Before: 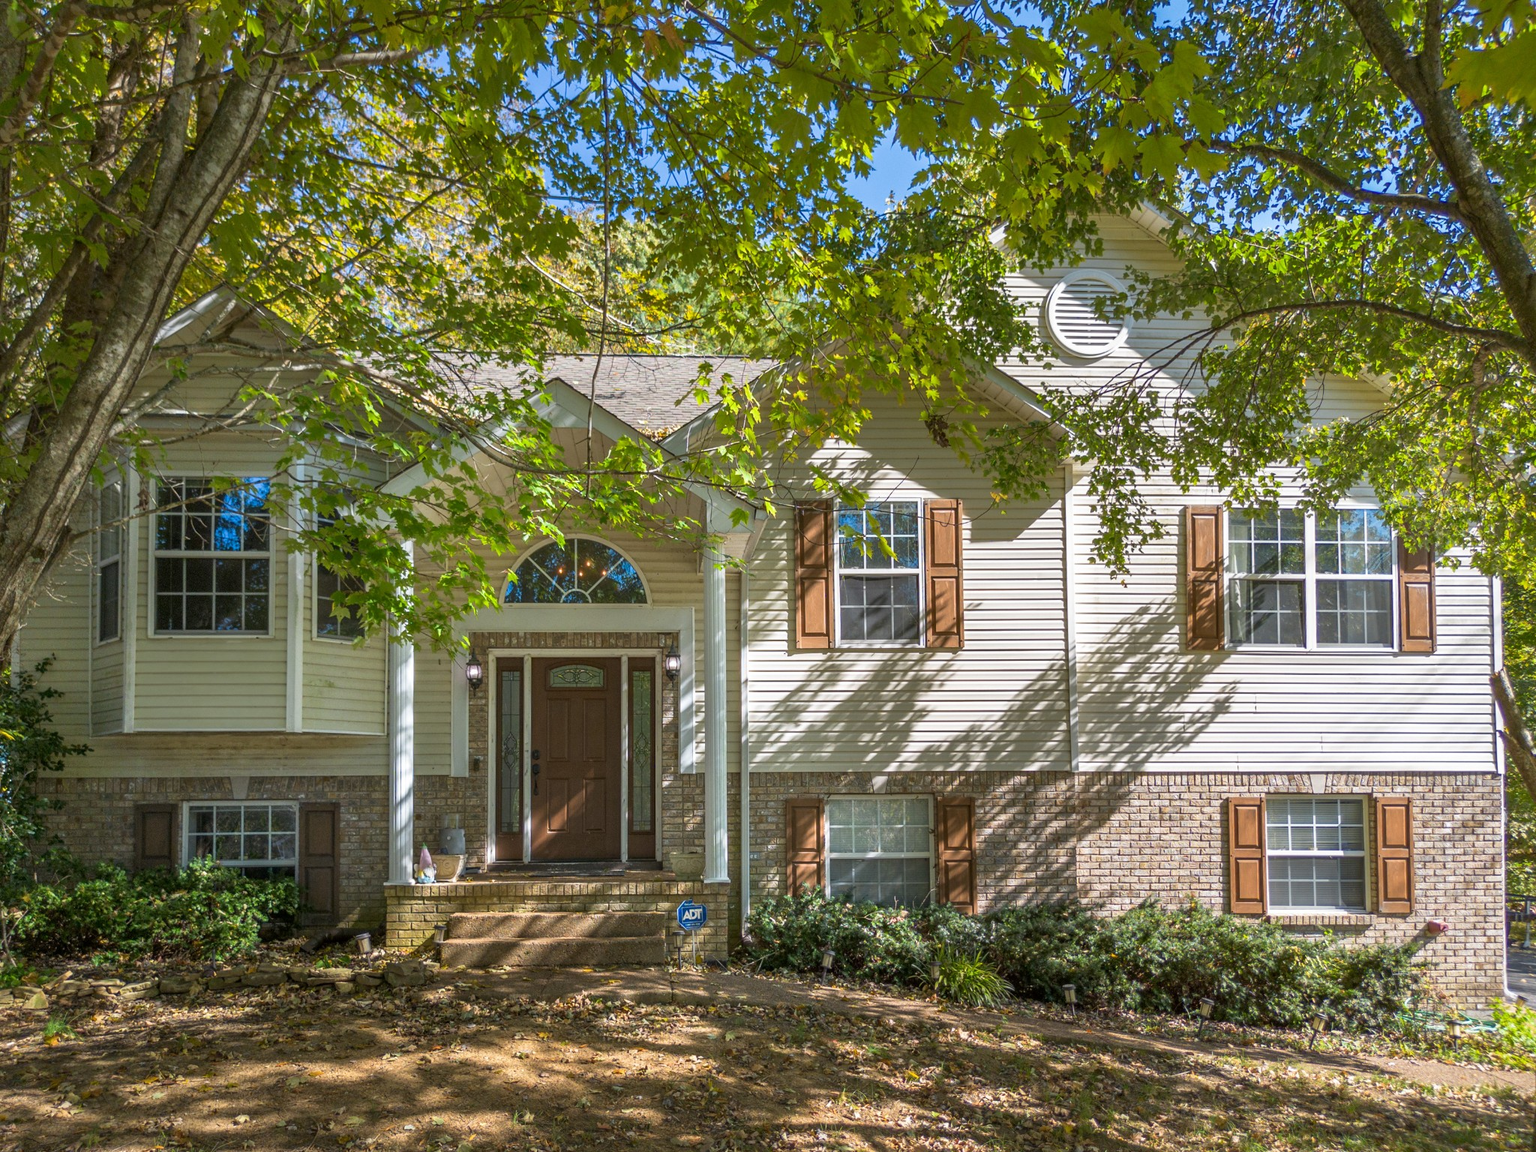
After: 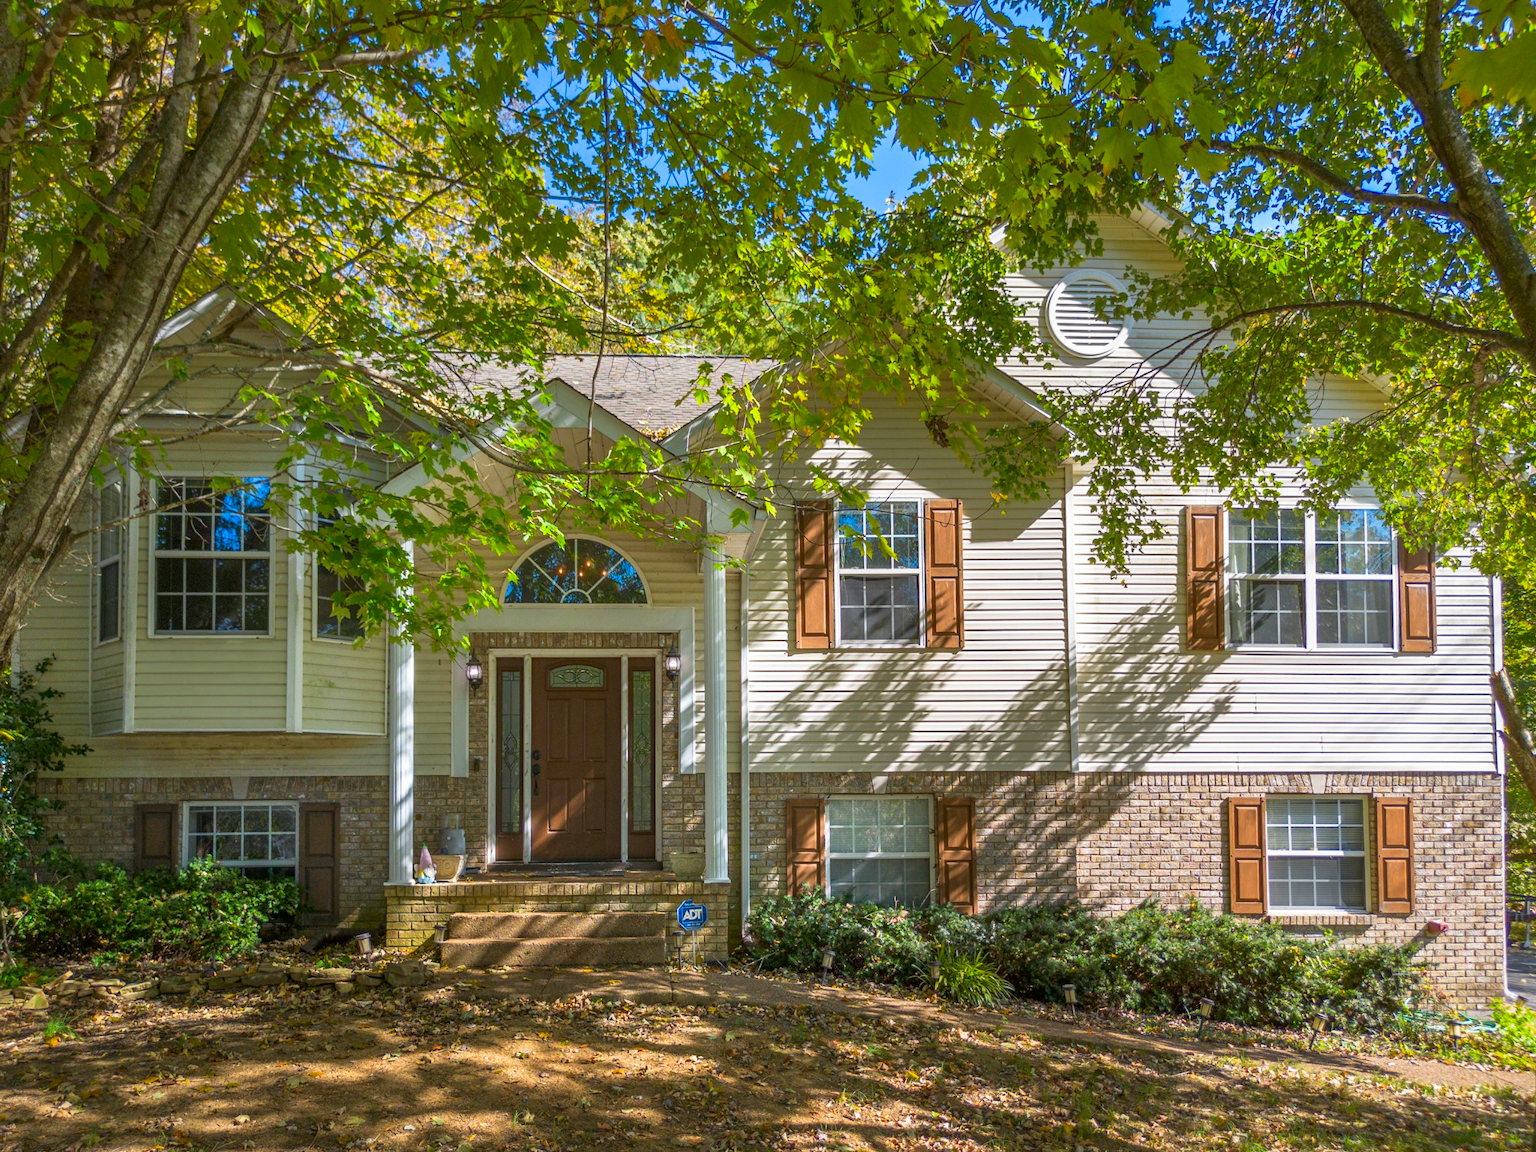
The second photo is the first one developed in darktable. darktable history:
color correction: highlights b* -0.053, saturation 1.29
